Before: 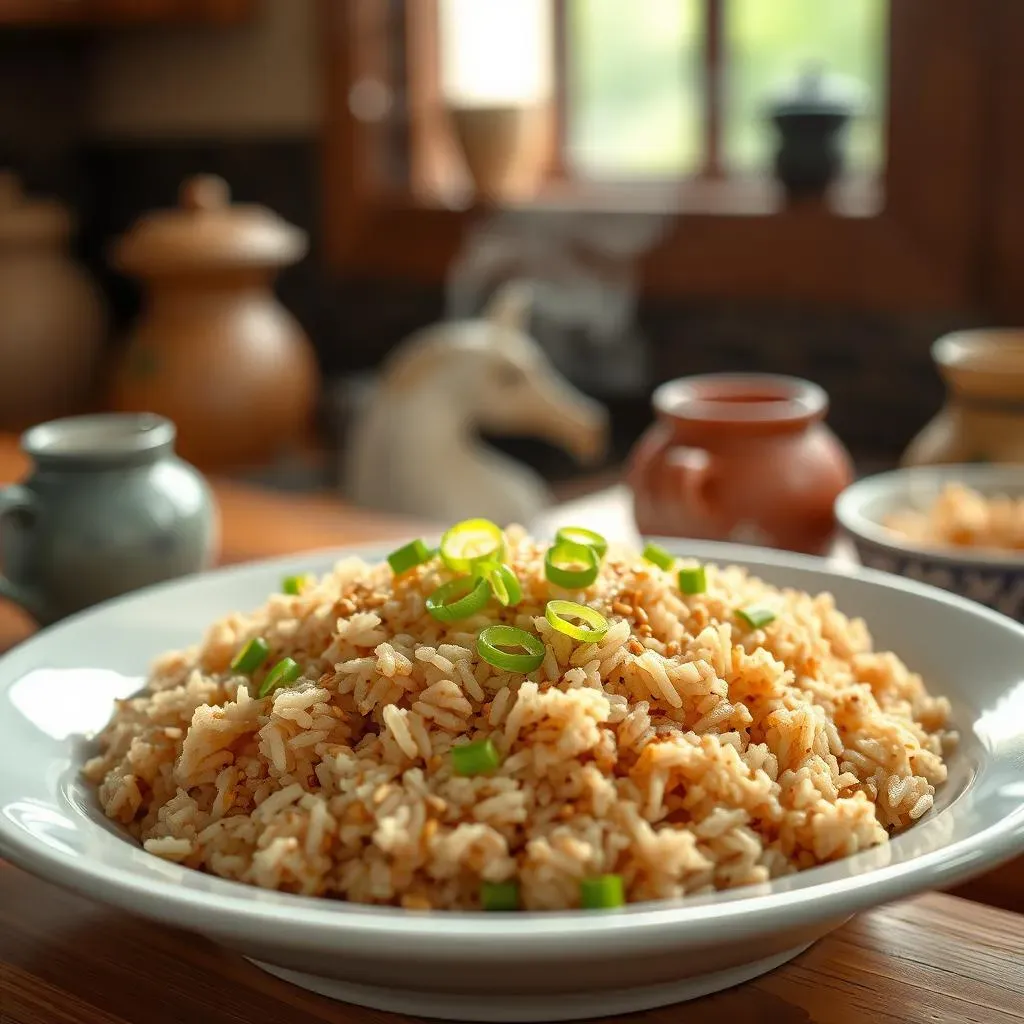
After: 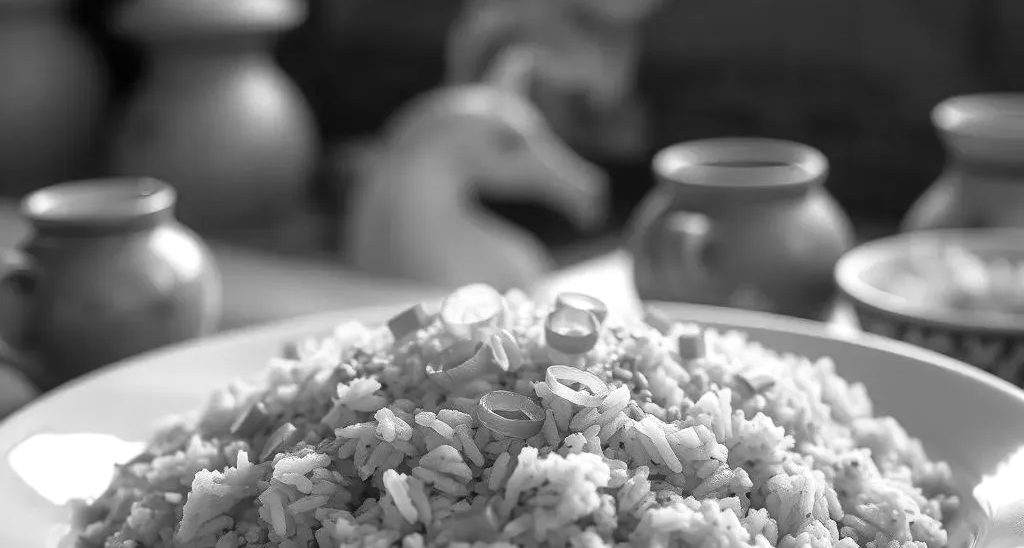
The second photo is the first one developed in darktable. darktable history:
color contrast: green-magenta contrast 0, blue-yellow contrast 0
white balance: red 1.127, blue 0.943
crop and rotate: top 23.043%, bottom 23.437%
